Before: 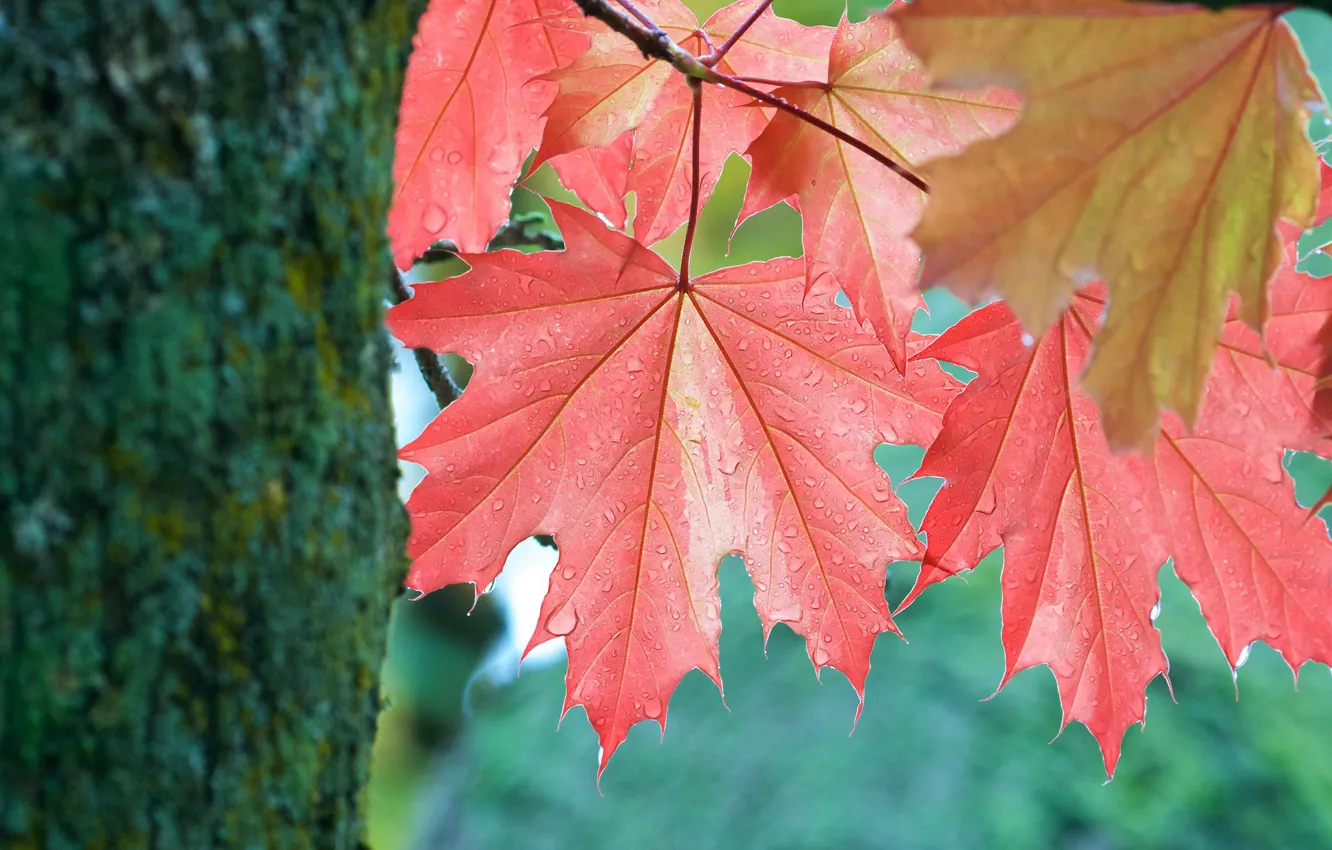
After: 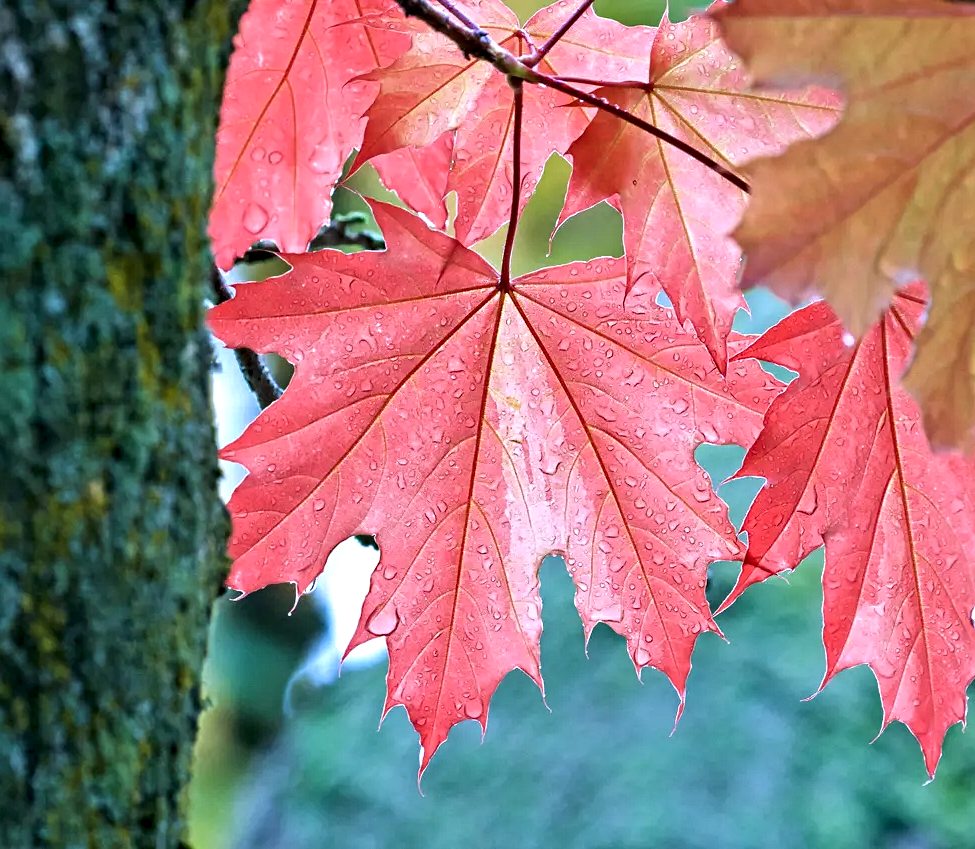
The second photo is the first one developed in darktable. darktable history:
crop: left 13.443%, right 13.31%
white balance: red 1.042, blue 1.17
contrast equalizer: octaves 7, y [[0.5, 0.542, 0.583, 0.625, 0.667, 0.708], [0.5 ×6], [0.5 ×6], [0 ×6], [0 ×6]]
